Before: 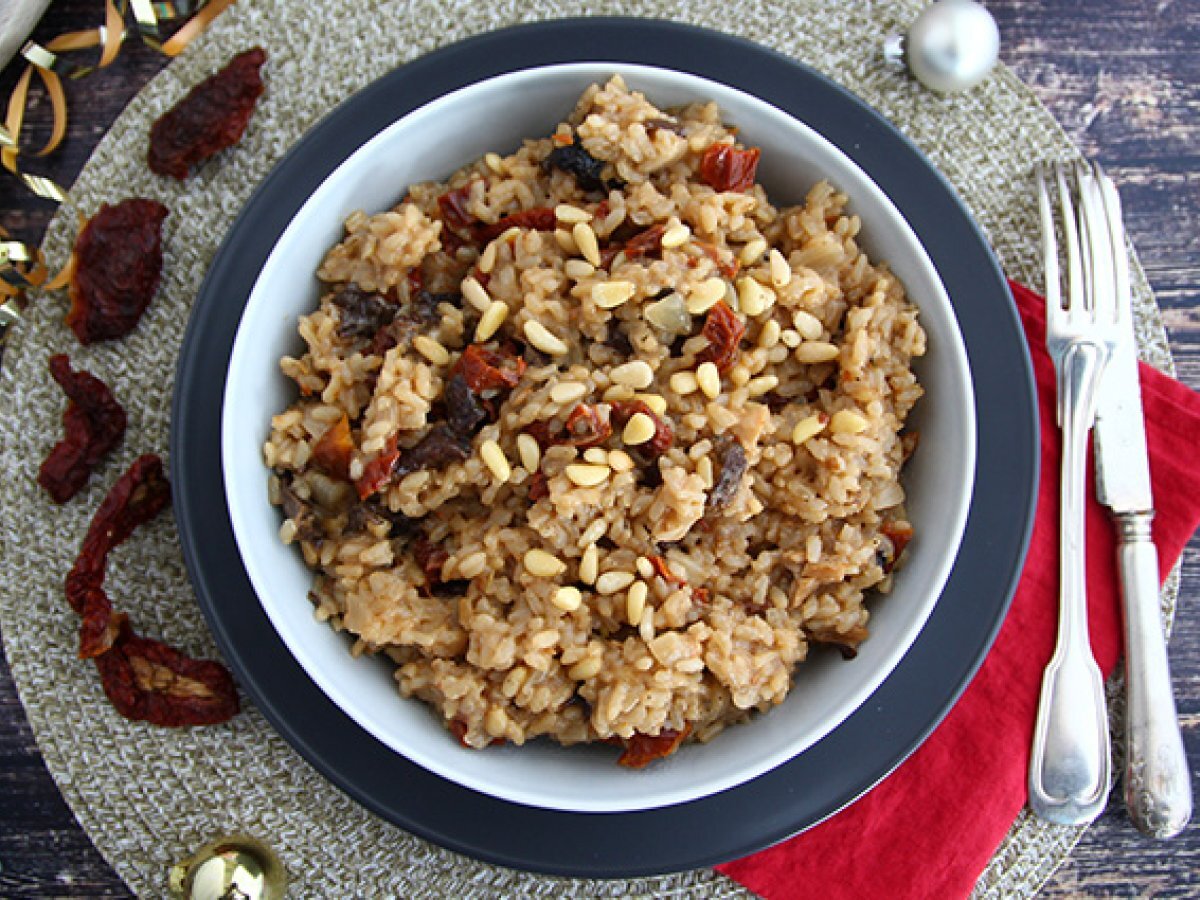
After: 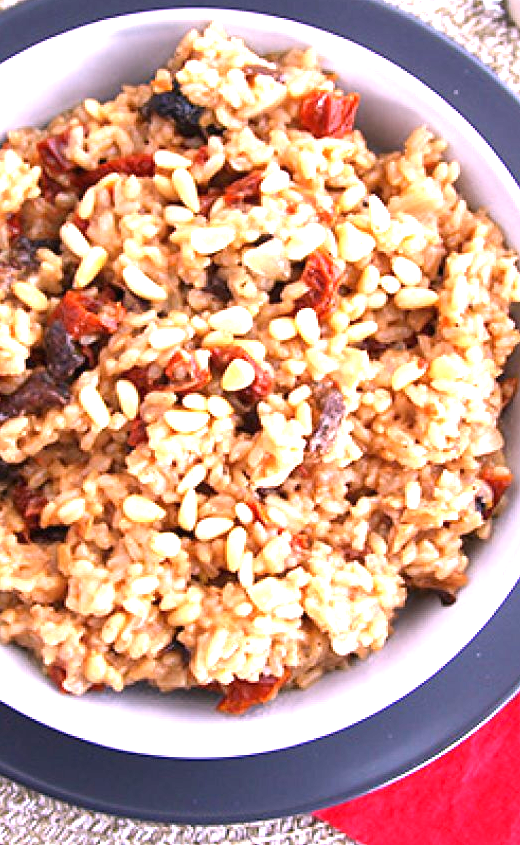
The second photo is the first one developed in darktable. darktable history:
white balance: red 1.188, blue 1.11
exposure: black level correction 0, exposure 1.388 EV, compensate exposure bias true, compensate highlight preservation false
crop: left 33.452%, top 6.025%, right 23.155%
